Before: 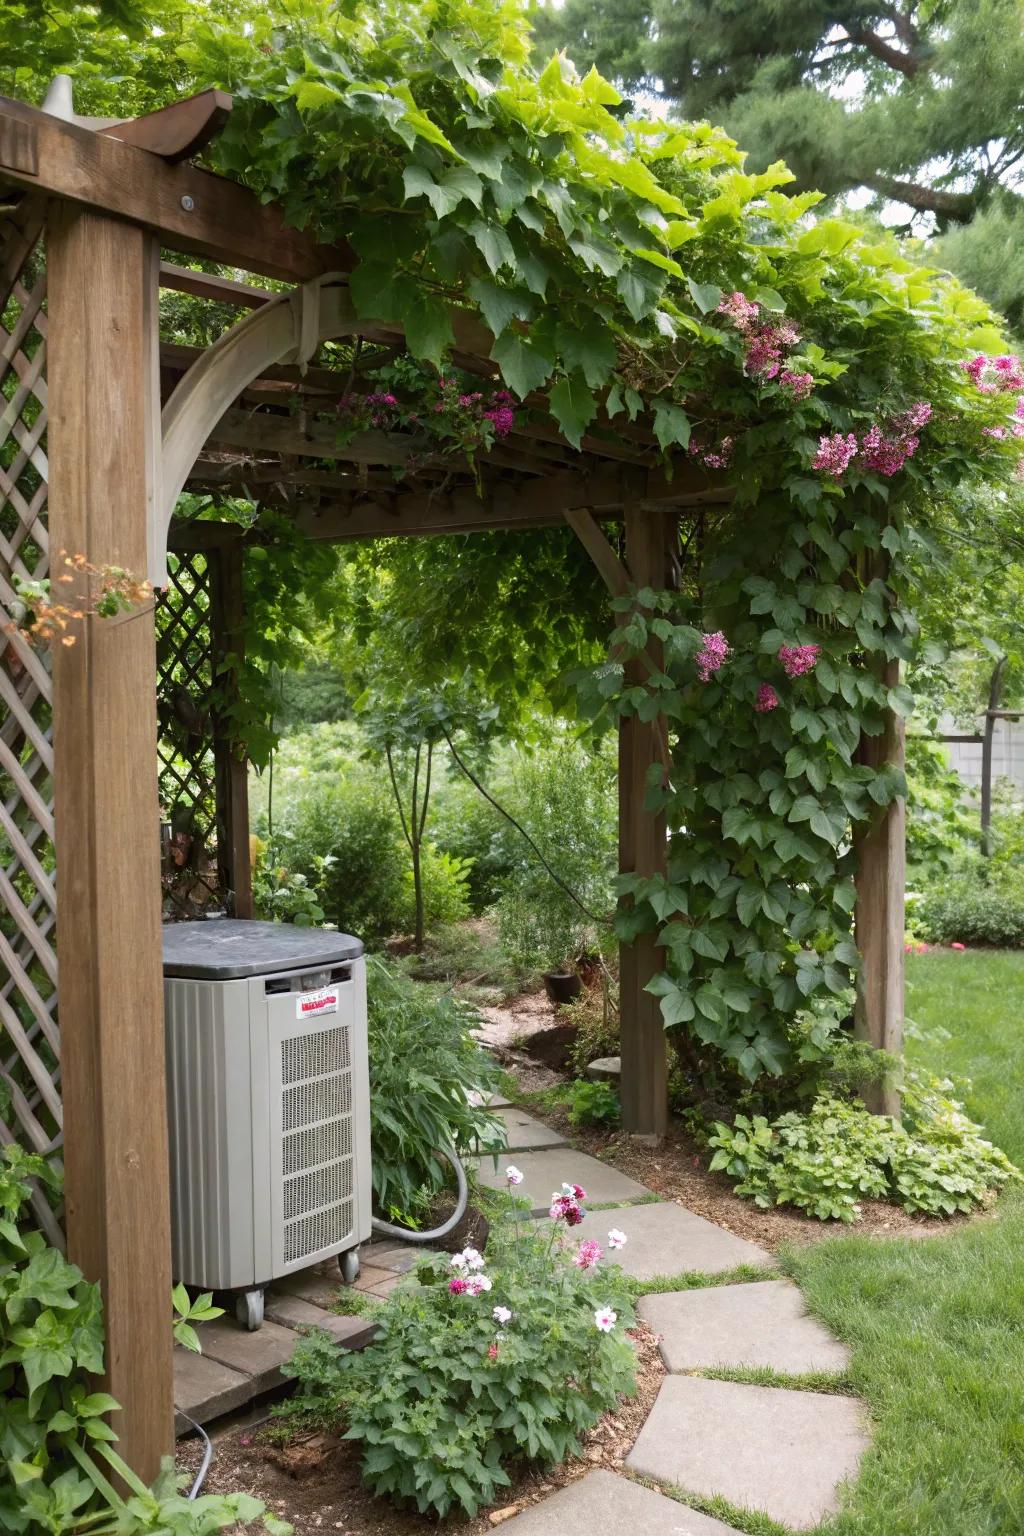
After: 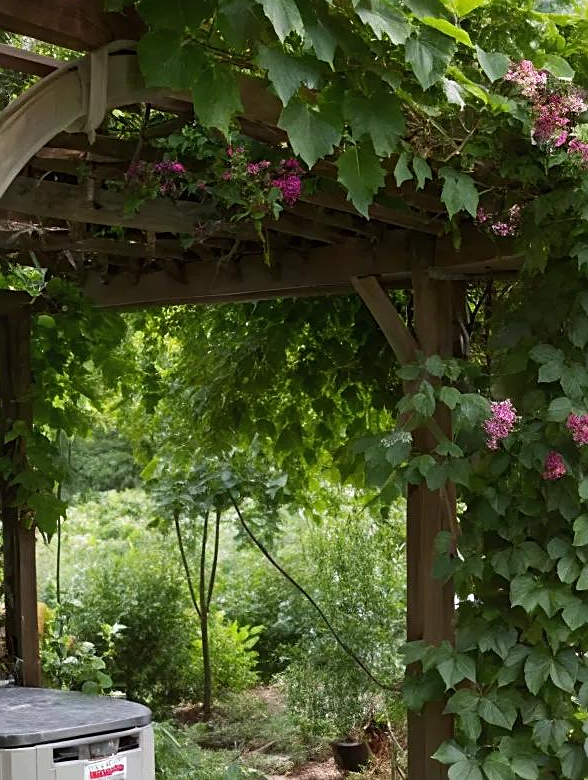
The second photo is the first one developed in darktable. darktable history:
sharpen: on, module defaults
crop: left 20.777%, top 15.124%, right 21.714%, bottom 34.055%
